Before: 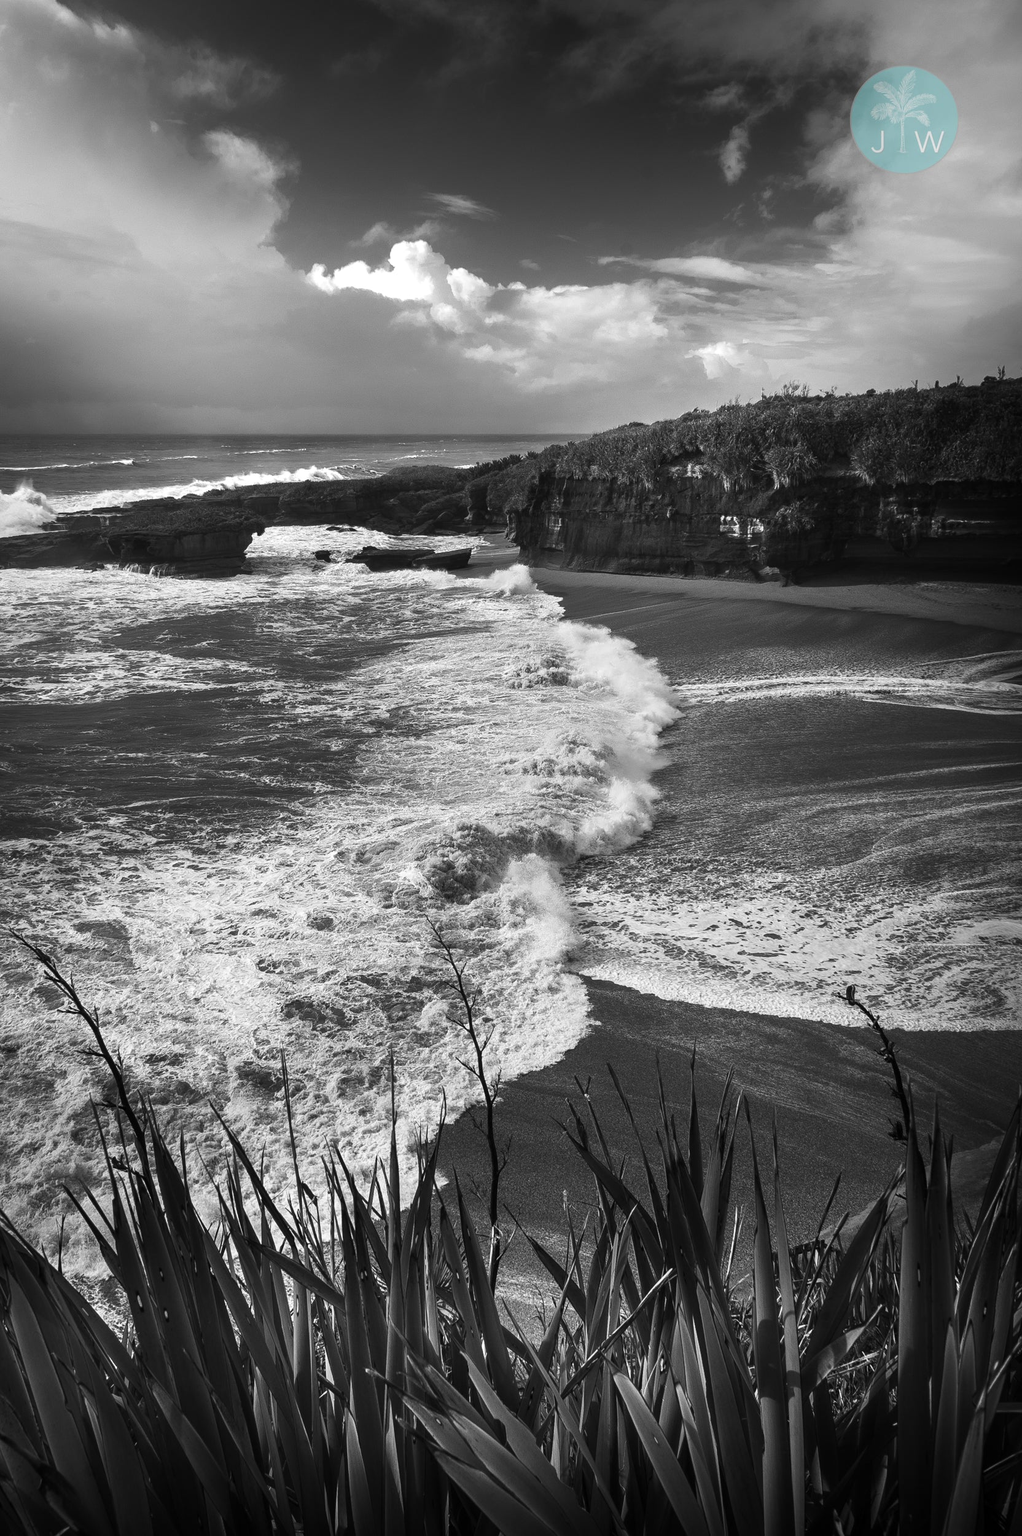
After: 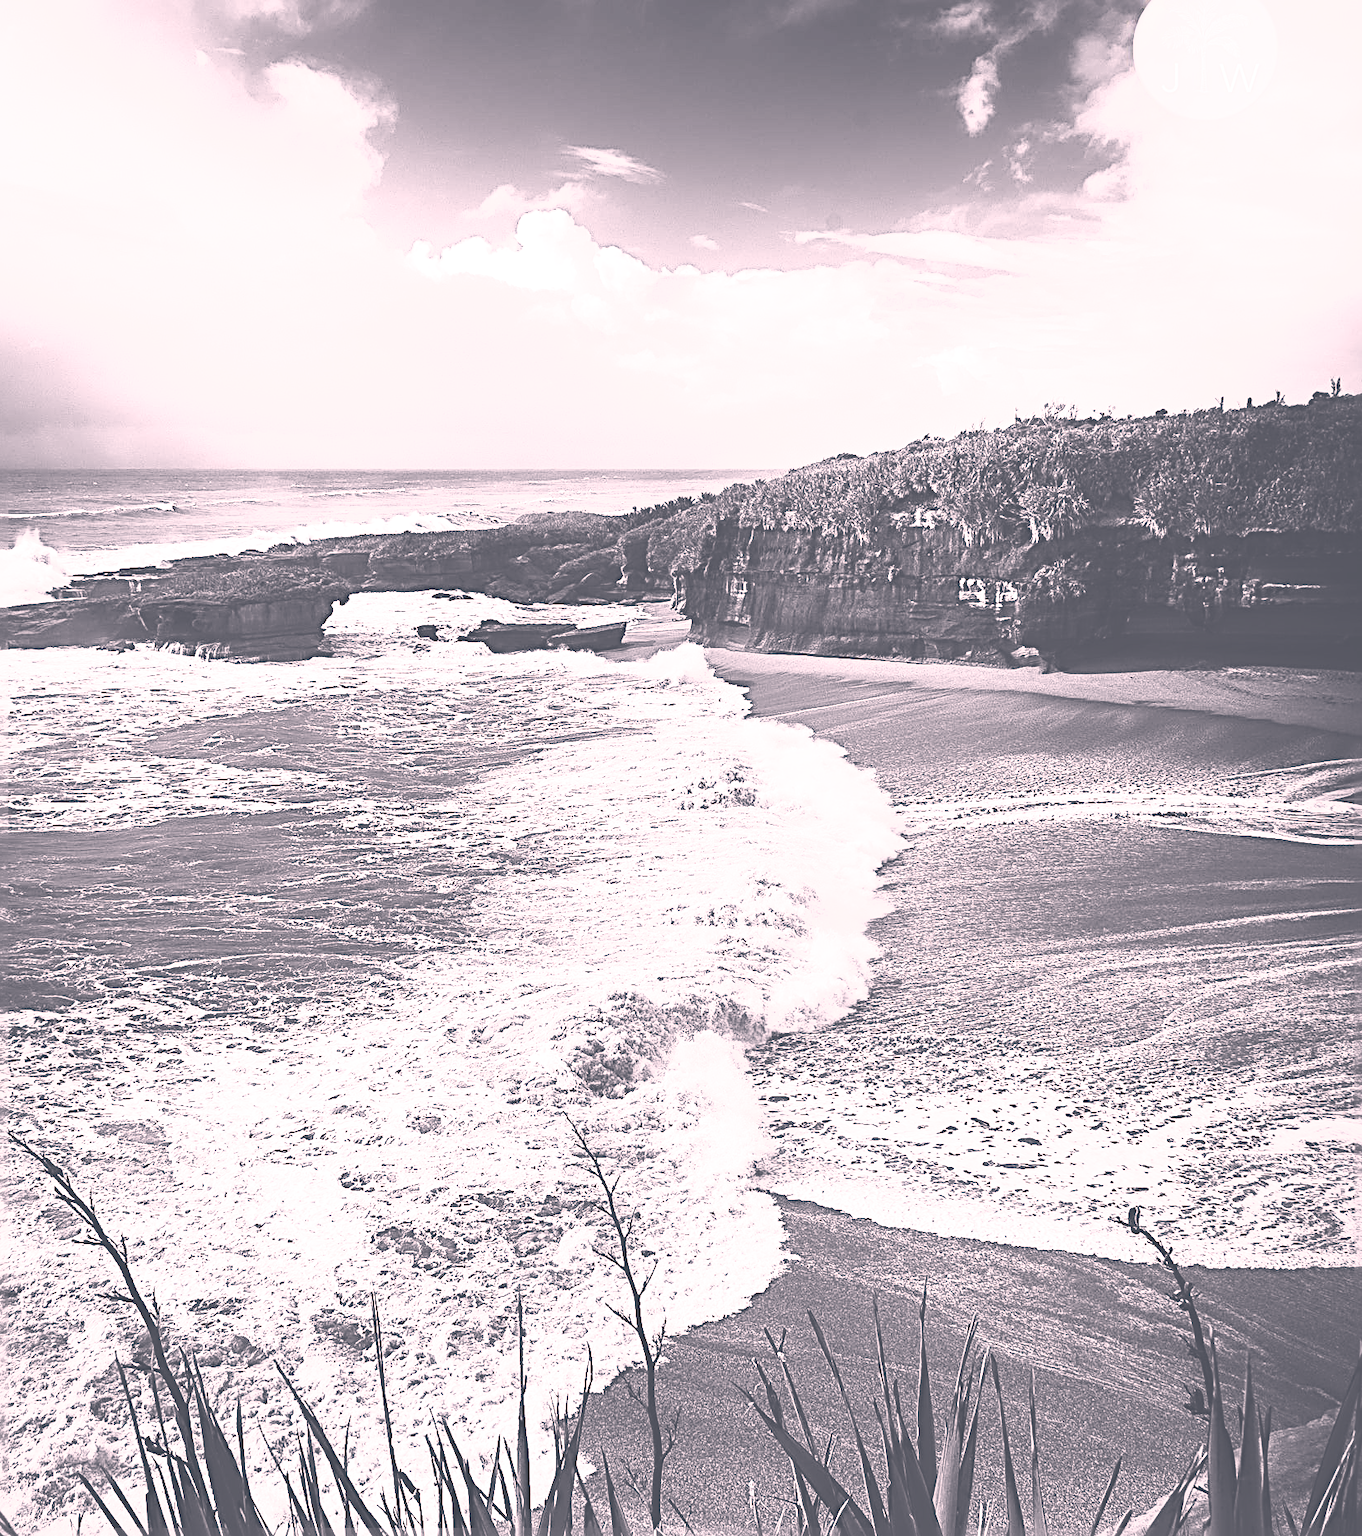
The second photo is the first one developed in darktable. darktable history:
base curve: curves: ch0 [(0, 0.036) (0.007, 0.037) (0.604, 0.887) (1, 1)], preserve colors none
white balance: red 0.976, blue 1.04
crop: left 0.387%, top 5.469%, bottom 19.809%
contrast brightness saturation: contrast 0.2, brightness 0.16, saturation 0.22
exposure: black level correction -0.023, exposure 1.397 EV, compensate highlight preservation false
color correction: highlights a* 14.46, highlights b* 5.85, shadows a* -5.53, shadows b* -15.24, saturation 0.85
sharpen: radius 3.69, amount 0.928
